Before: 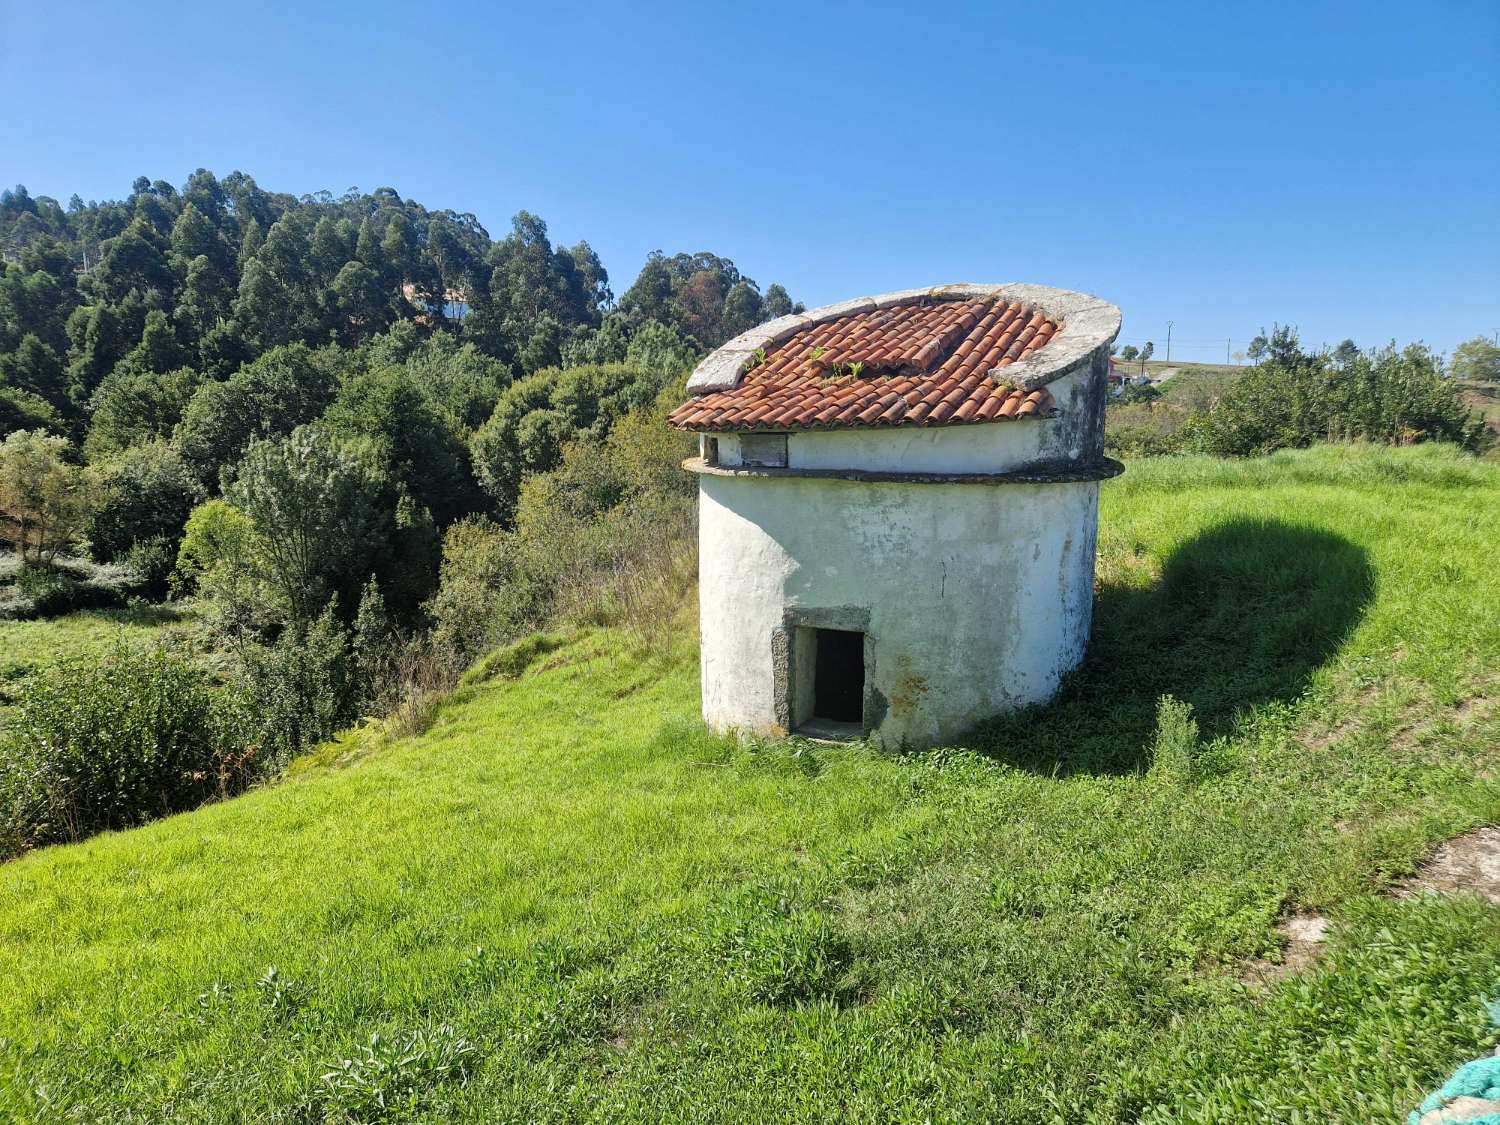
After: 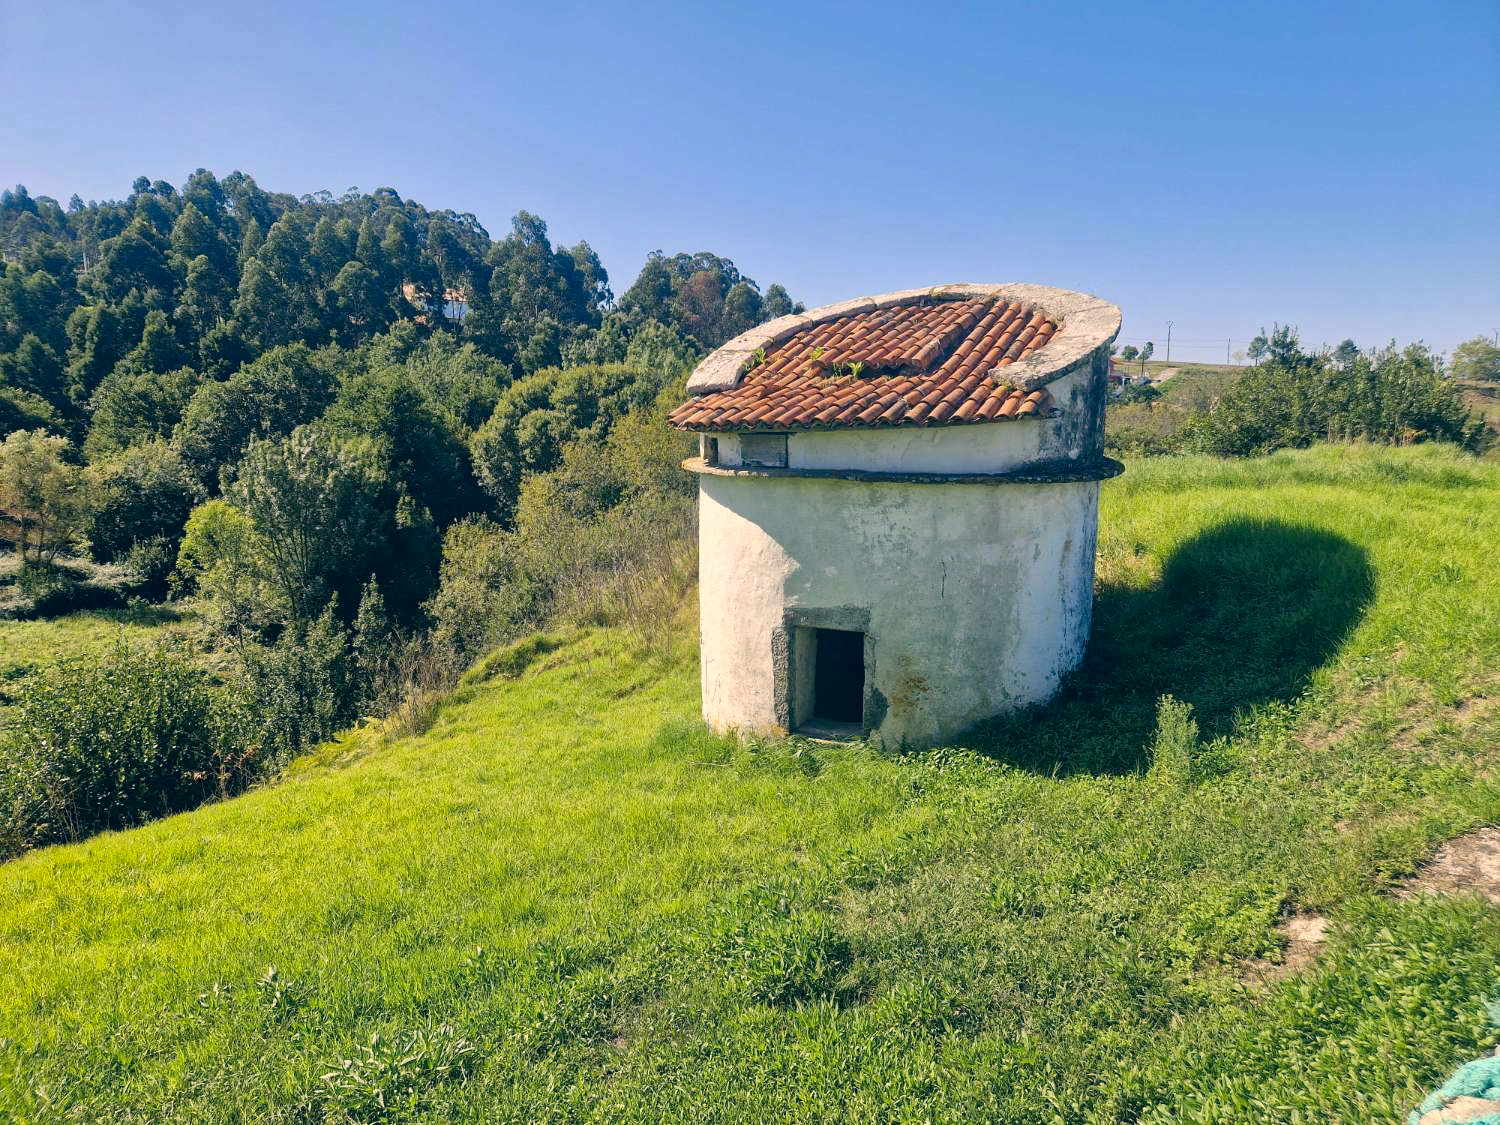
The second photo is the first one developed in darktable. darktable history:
color correction: highlights a* 10.34, highlights b* 14.68, shadows a* -9.59, shadows b* -15.08
